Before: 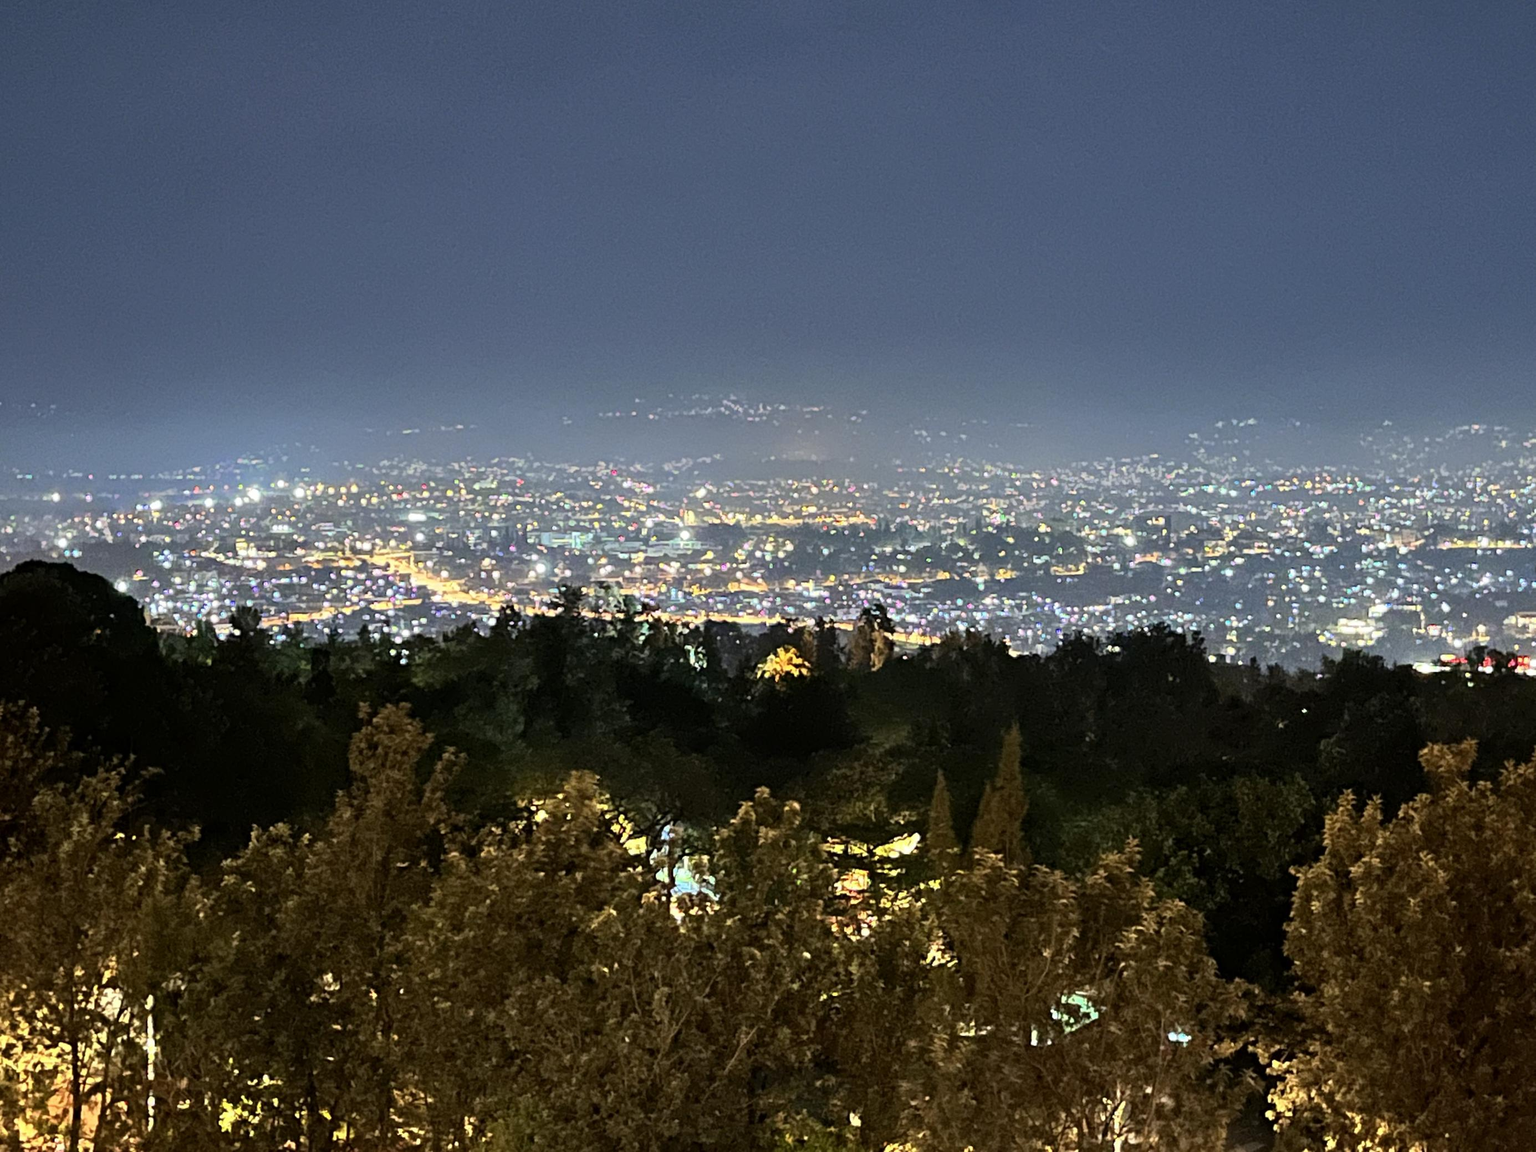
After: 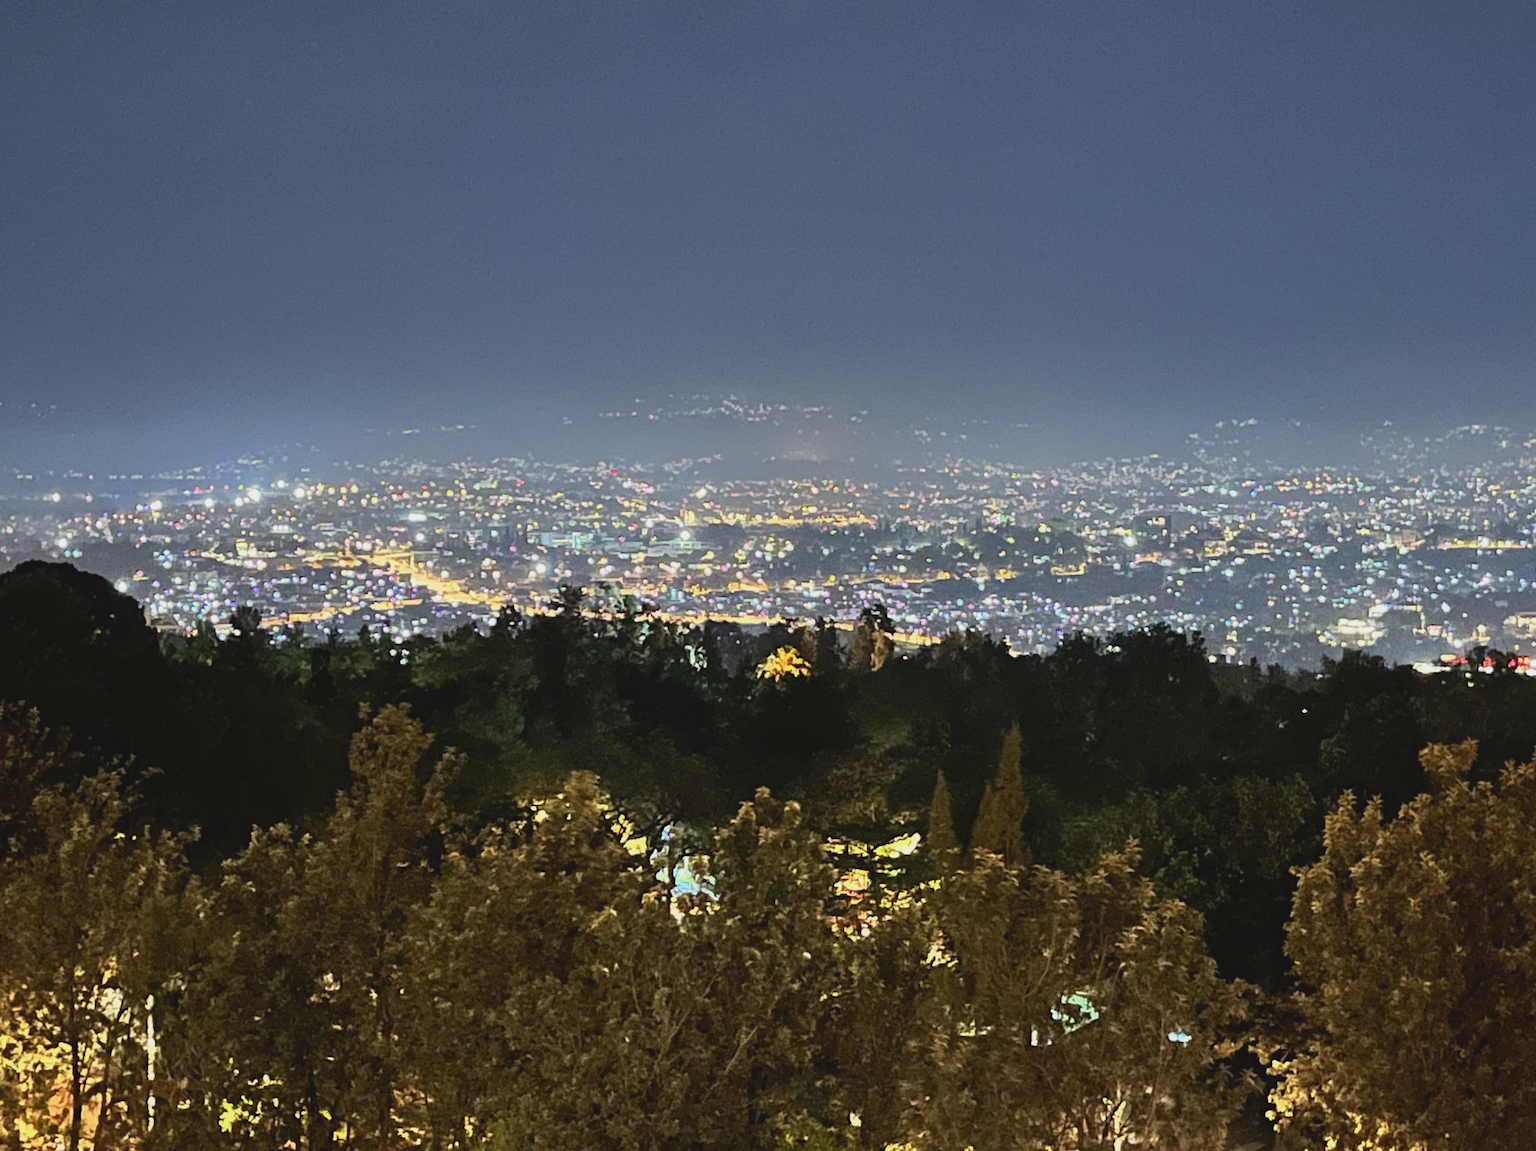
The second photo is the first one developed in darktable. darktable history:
contrast brightness saturation: contrast -0.122
